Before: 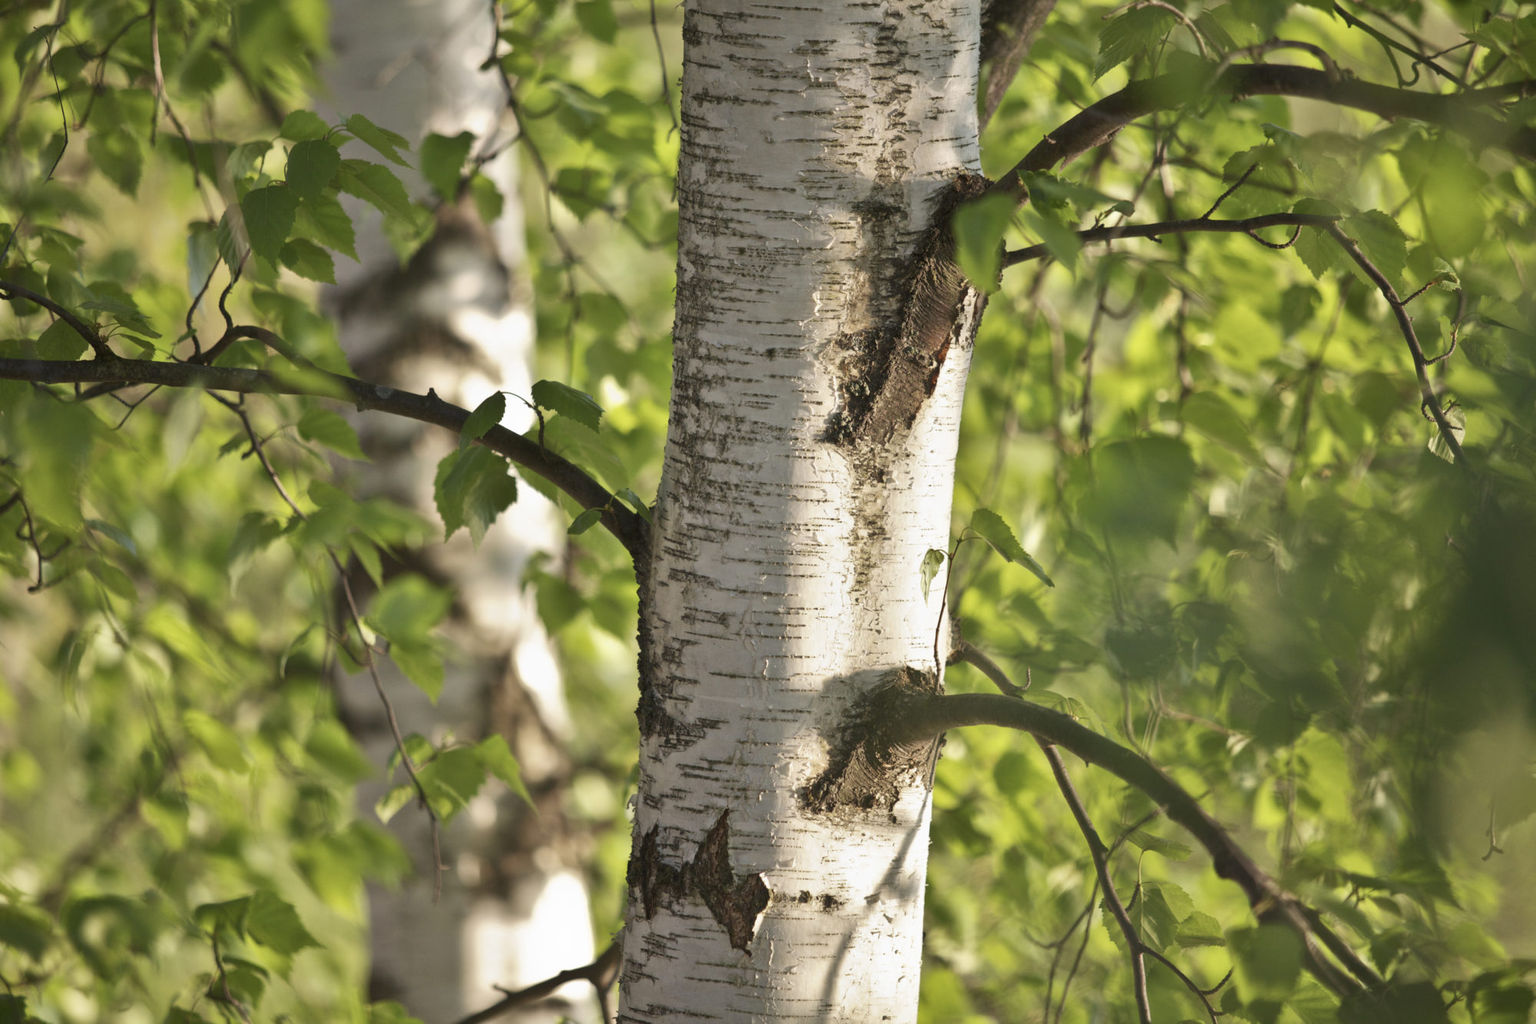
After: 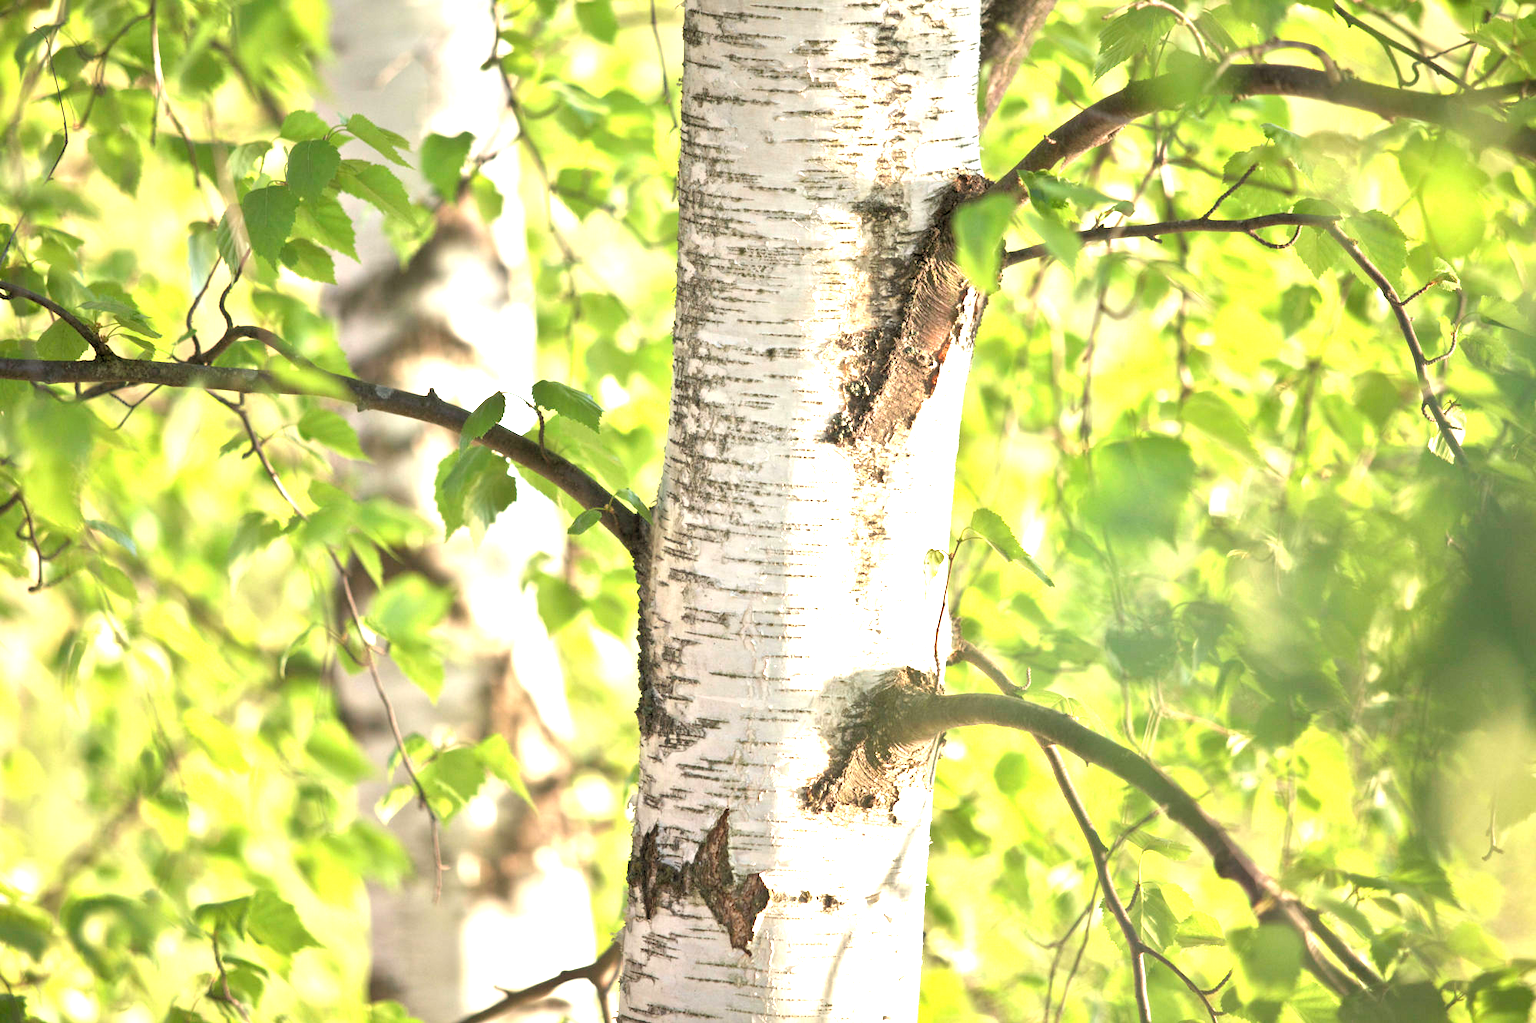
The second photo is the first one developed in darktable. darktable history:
rgb levels: levels [[0.013, 0.434, 0.89], [0, 0.5, 1], [0, 0.5, 1]]
exposure: black level correction 0, exposure 1.741 EV, compensate exposure bias true, compensate highlight preservation false
